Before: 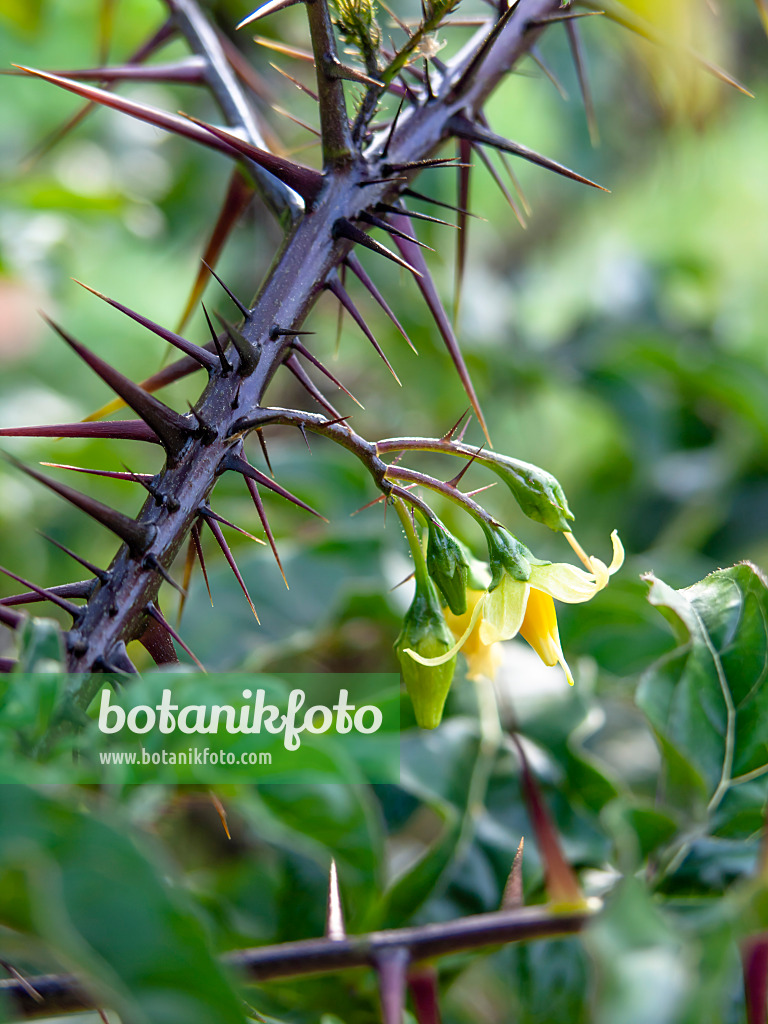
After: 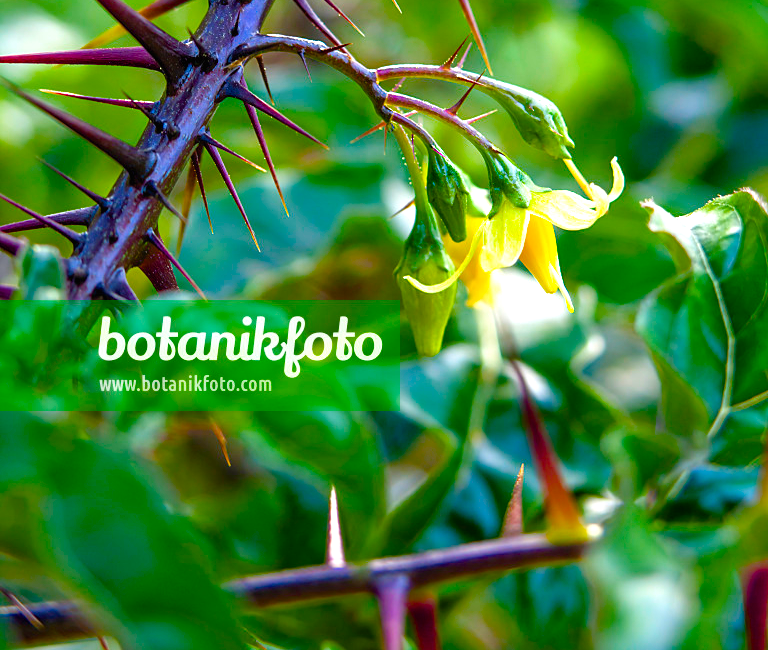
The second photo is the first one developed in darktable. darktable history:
color balance rgb: linear chroma grading › shadows 10%, linear chroma grading › highlights 10%, linear chroma grading › global chroma 15%, linear chroma grading › mid-tones 15%, perceptual saturation grading › global saturation 40%, perceptual saturation grading › highlights -25%, perceptual saturation grading › mid-tones 35%, perceptual saturation grading › shadows 35%, perceptual brilliance grading › global brilliance 11.29%, global vibrance 11.29%
local contrast: mode bilateral grid, contrast 100, coarseness 100, detail 91%, midtone range 0.2
crop and rotate: top 36.435%
